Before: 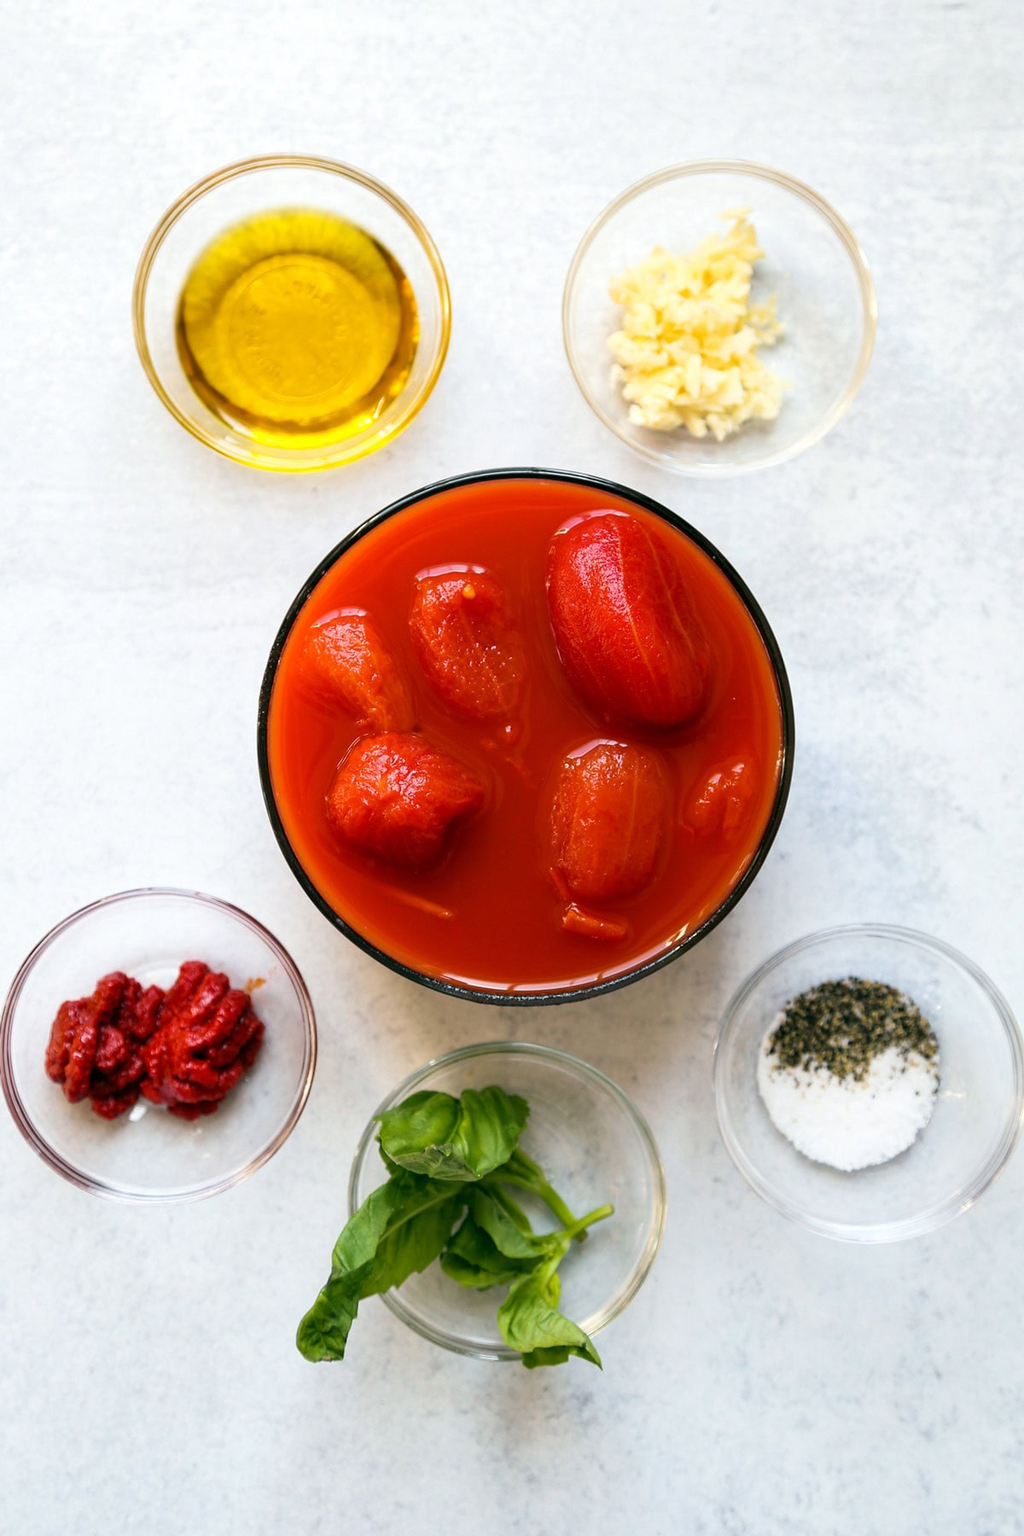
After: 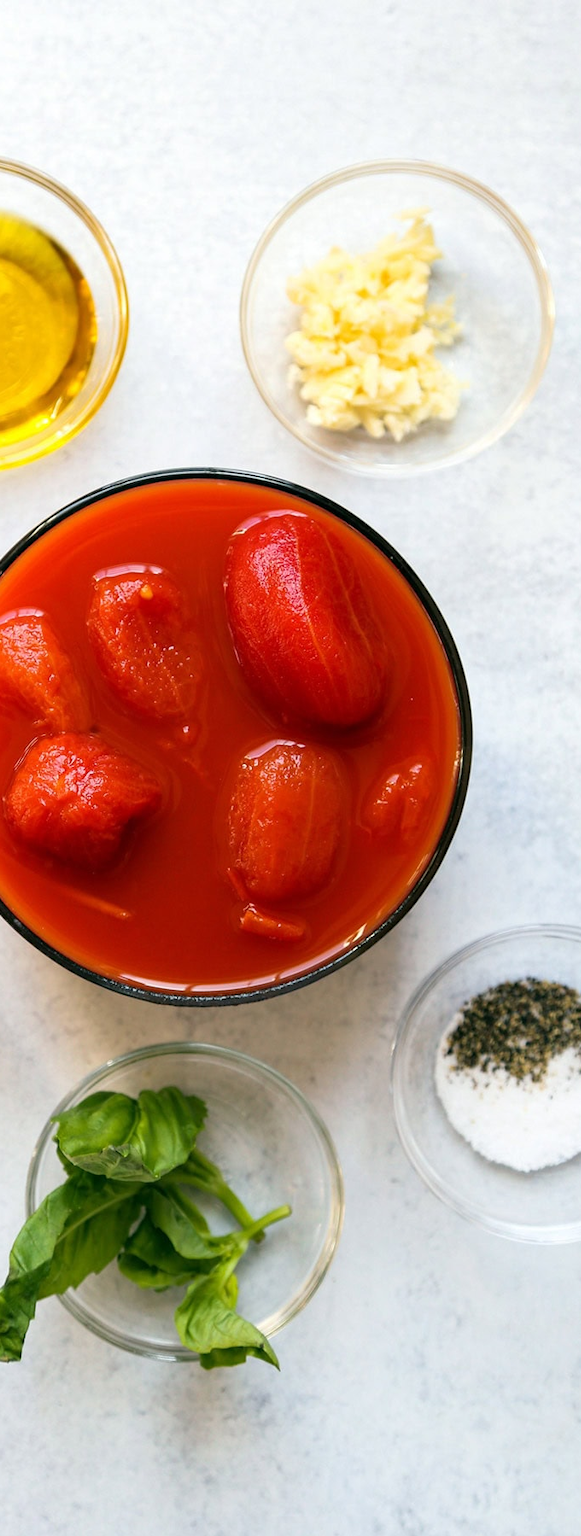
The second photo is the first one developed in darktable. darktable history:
crop: left 31.528%, top 0.023%, right 11.669%
